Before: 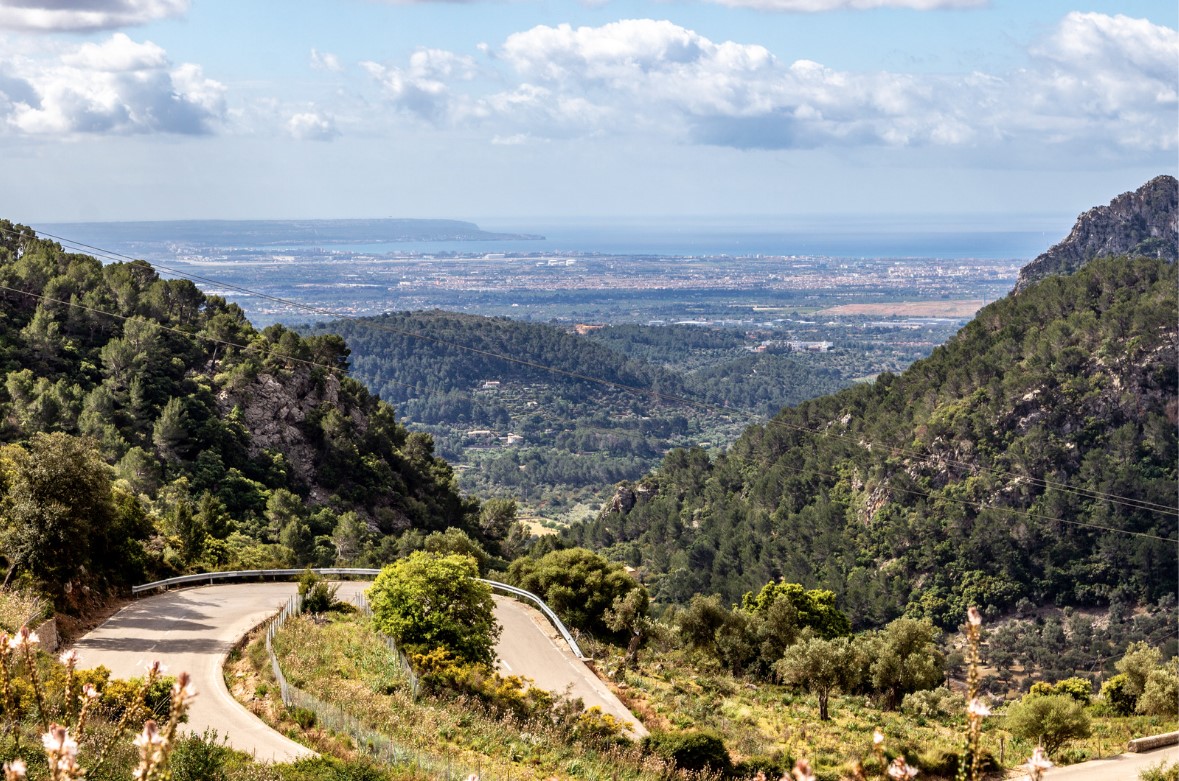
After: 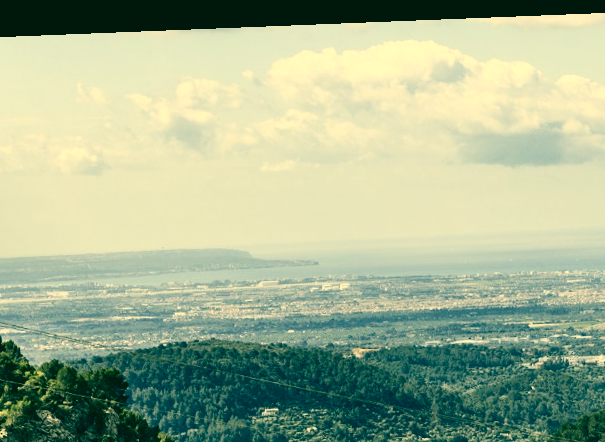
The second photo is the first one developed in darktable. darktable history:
sharpen: radius 2.883, amount 0.868, threshold 47.523
crop: left 19.556%, right 30.401%, bottom 46.458%
rotate and perspective: rotation -2.29°, automatic cropping off
color correction: highlights a* 1.83, highlights b* 34.02, shadows a* -36.68, shadows b* -5.48
contrast brightness saturation: contrast 0.25, saturation -0.31
